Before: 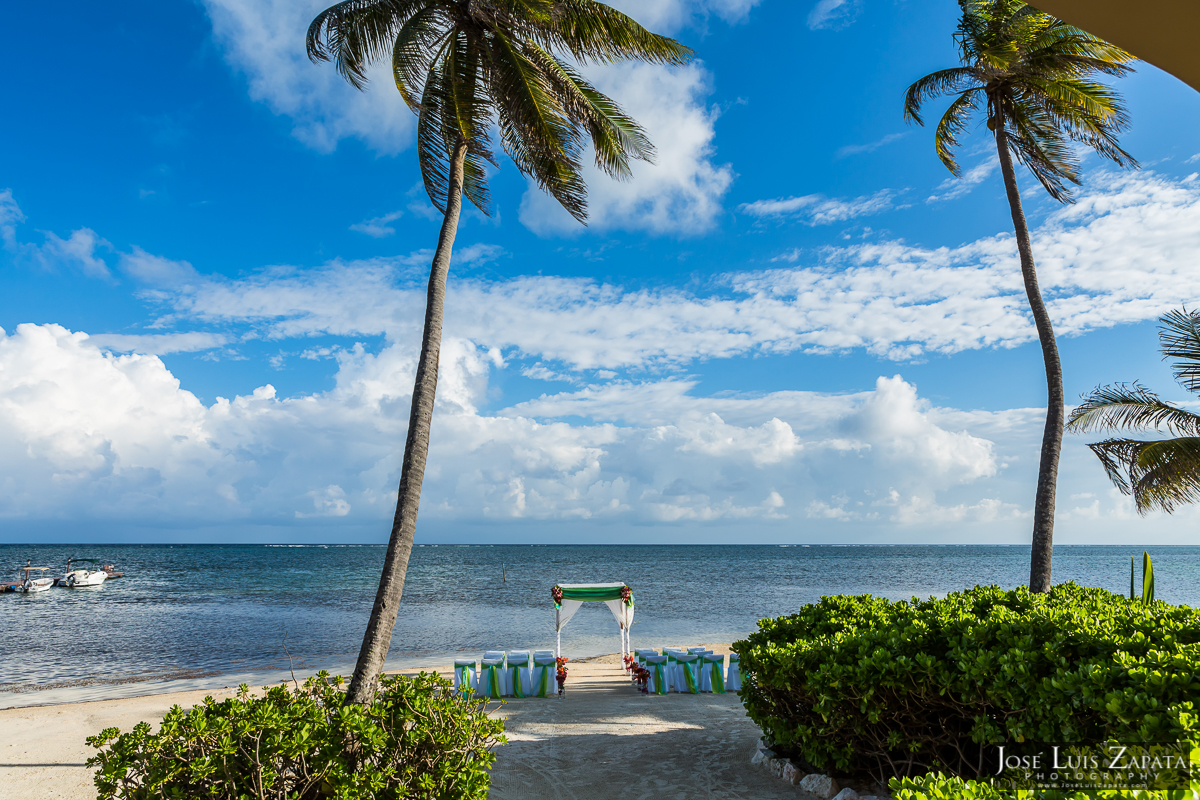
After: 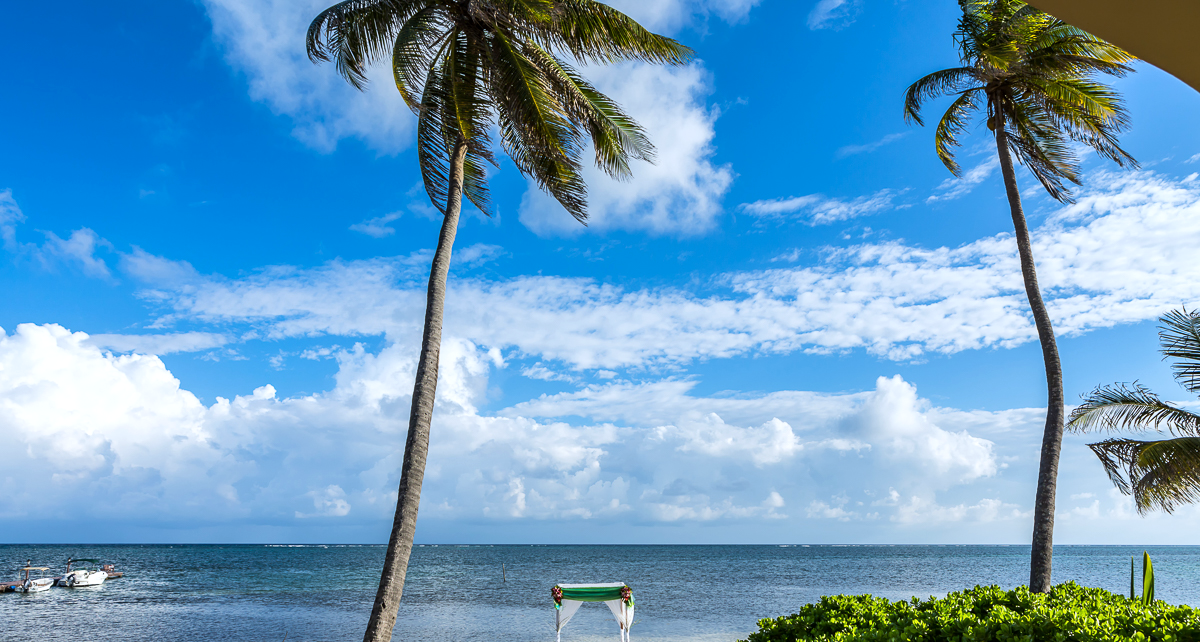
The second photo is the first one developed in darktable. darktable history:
exposure: black level correction 0.001, exposure 0.191 EV, compensate highlight preservation false
crop: bottom 19.644%
white balance: red 0.974, blue 1.044
